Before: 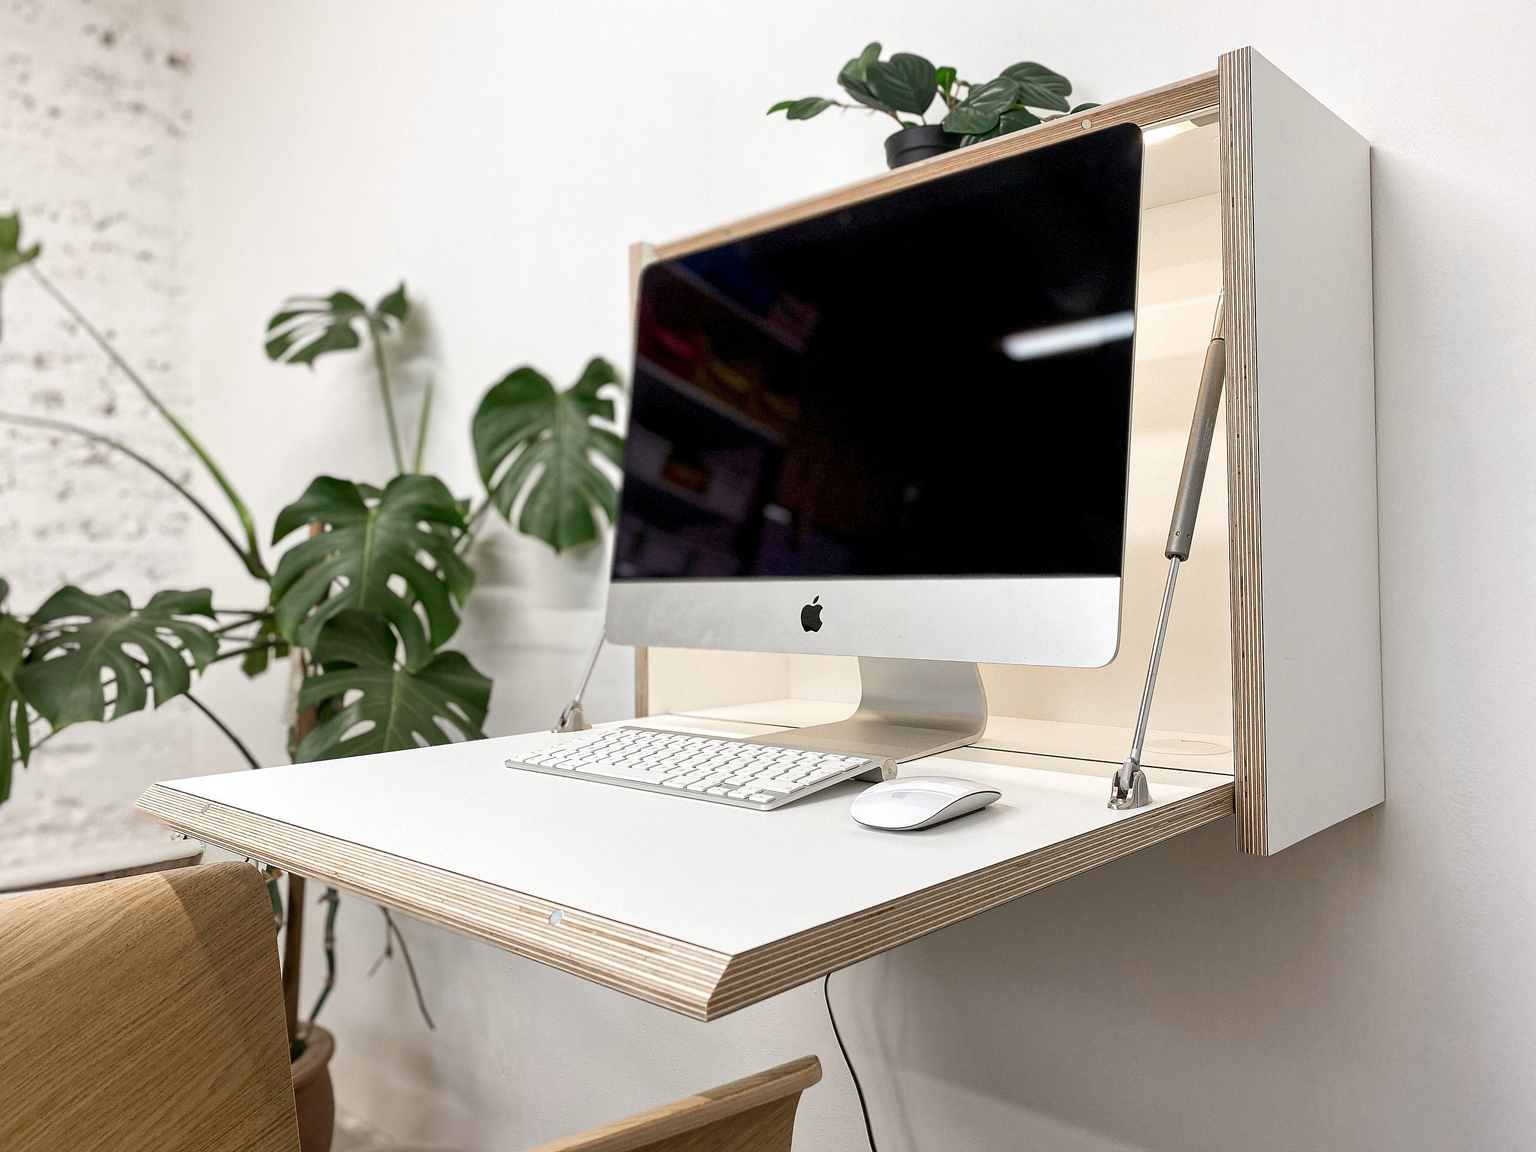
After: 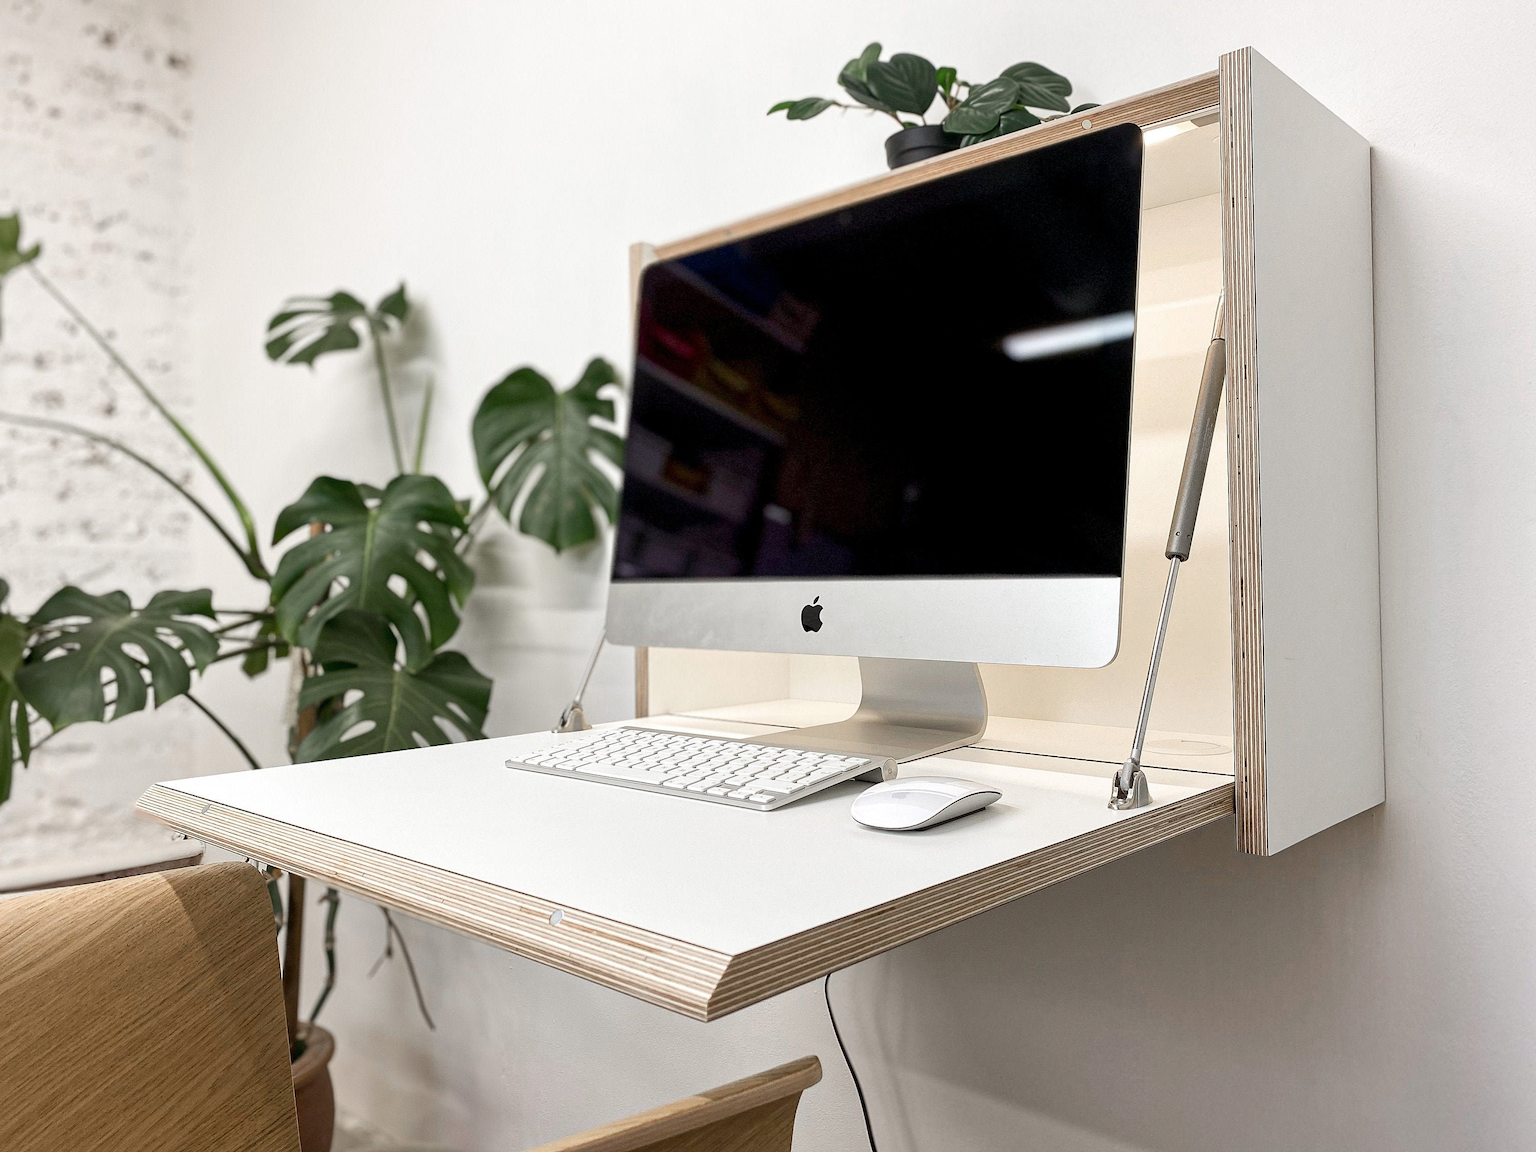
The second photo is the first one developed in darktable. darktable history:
color zones: curves: ch0 [(0.25, 0.5) (0.428, 0.473) (0.75, 0.5)]; ch1 [(0.243, 0.479) (0.398, 0.452) (0.75, 0.5)], mix 39.2%
